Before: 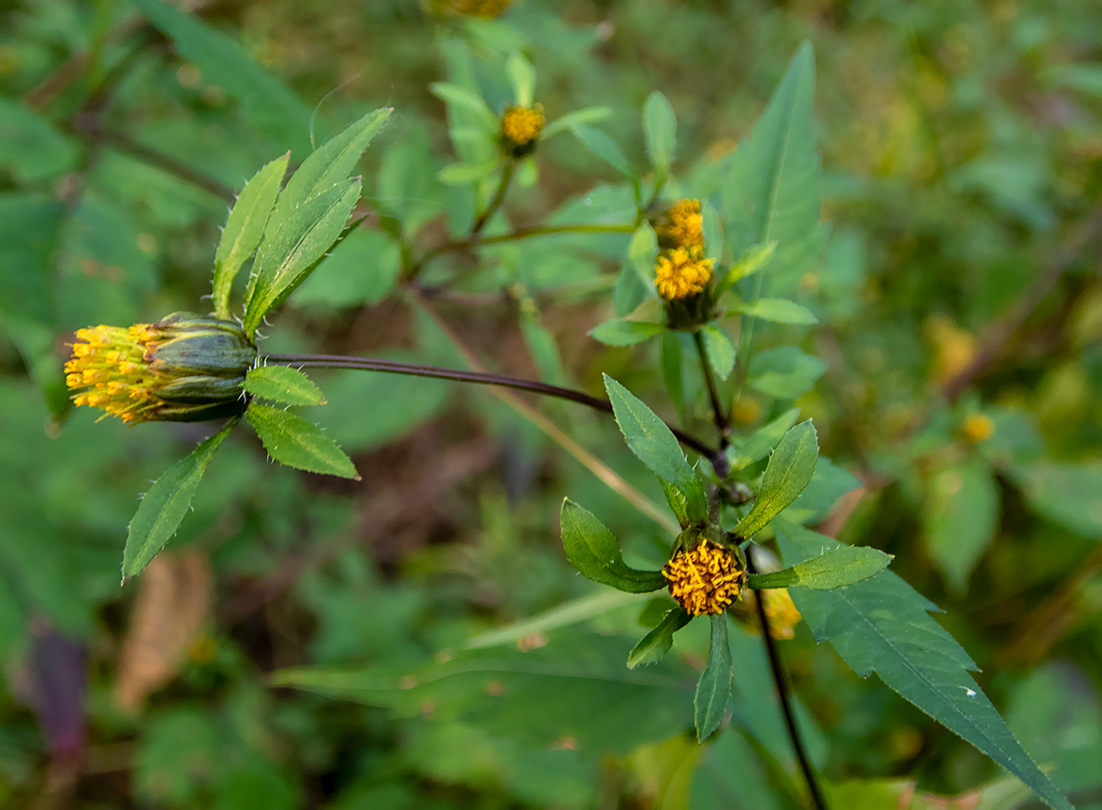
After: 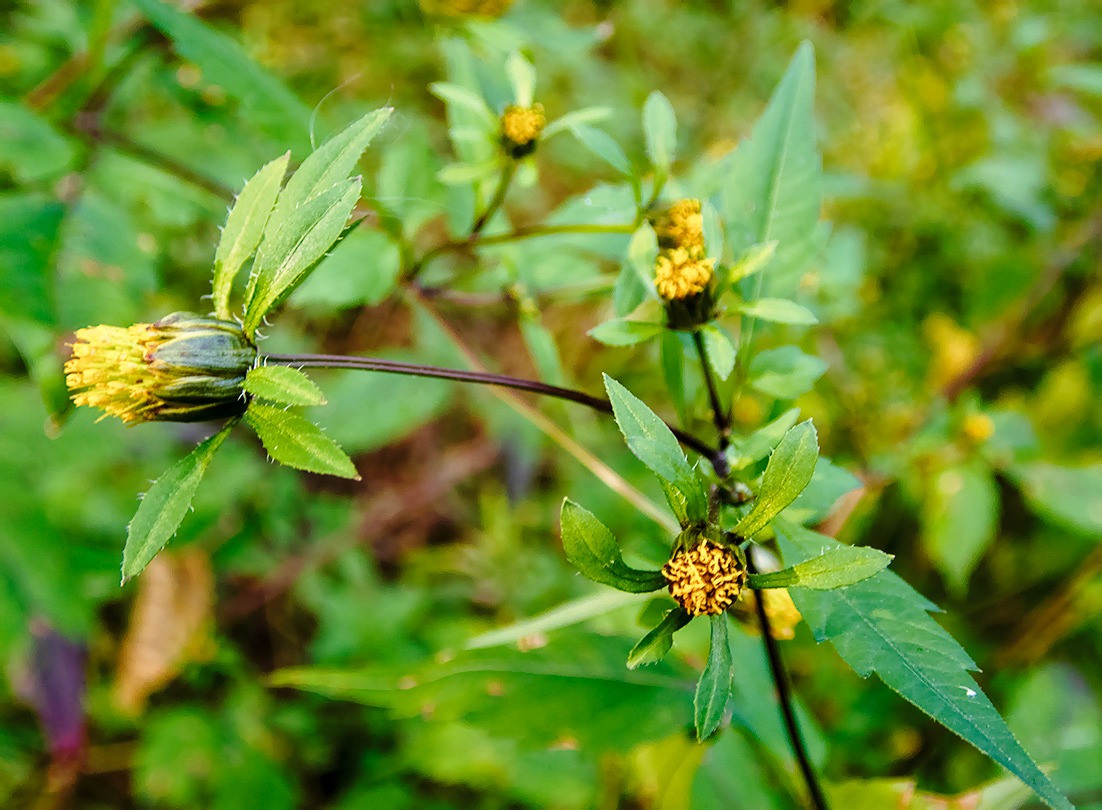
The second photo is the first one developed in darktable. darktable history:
base curve: curves: ch0 [(0, 0) (0.028, 0.03) (0.121, 0.232) (0.46, 0.748) (0.859, 0.968) (1, 1)], preserve colors none
color balance rgb: perceptual saturation grading › global saturation 20%, perceptual saturation grading › highlights -25%, perceptual saturation grading › shadows 50%
color correction: saturation 0.85
contrast brightness saturation: saturation -0.05
